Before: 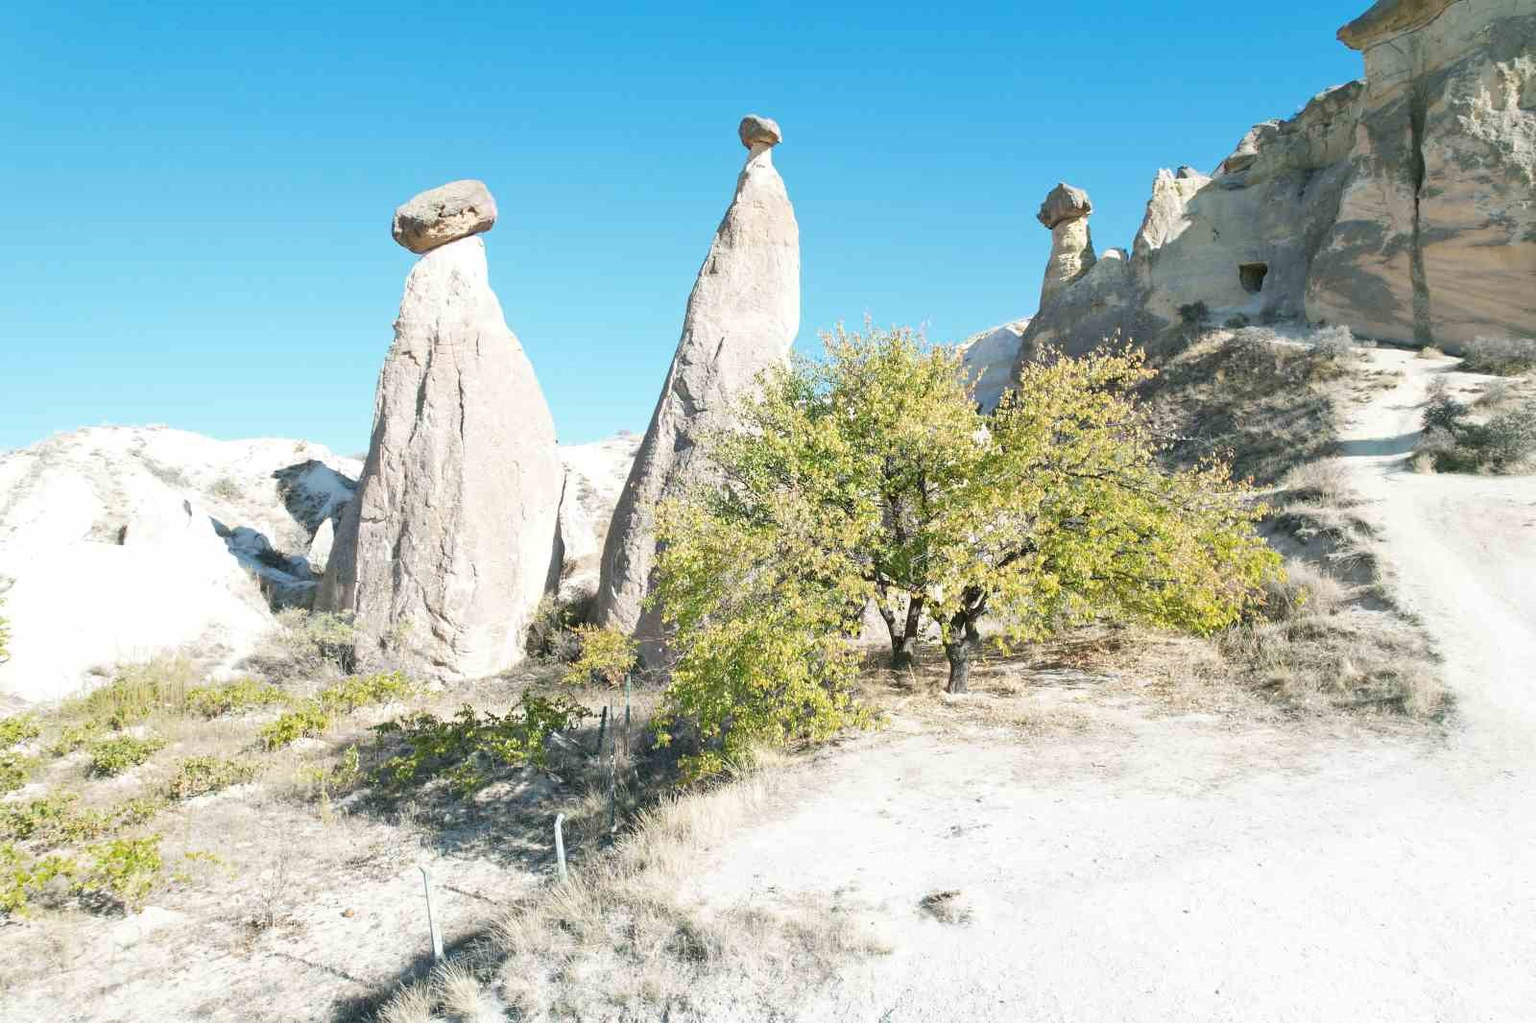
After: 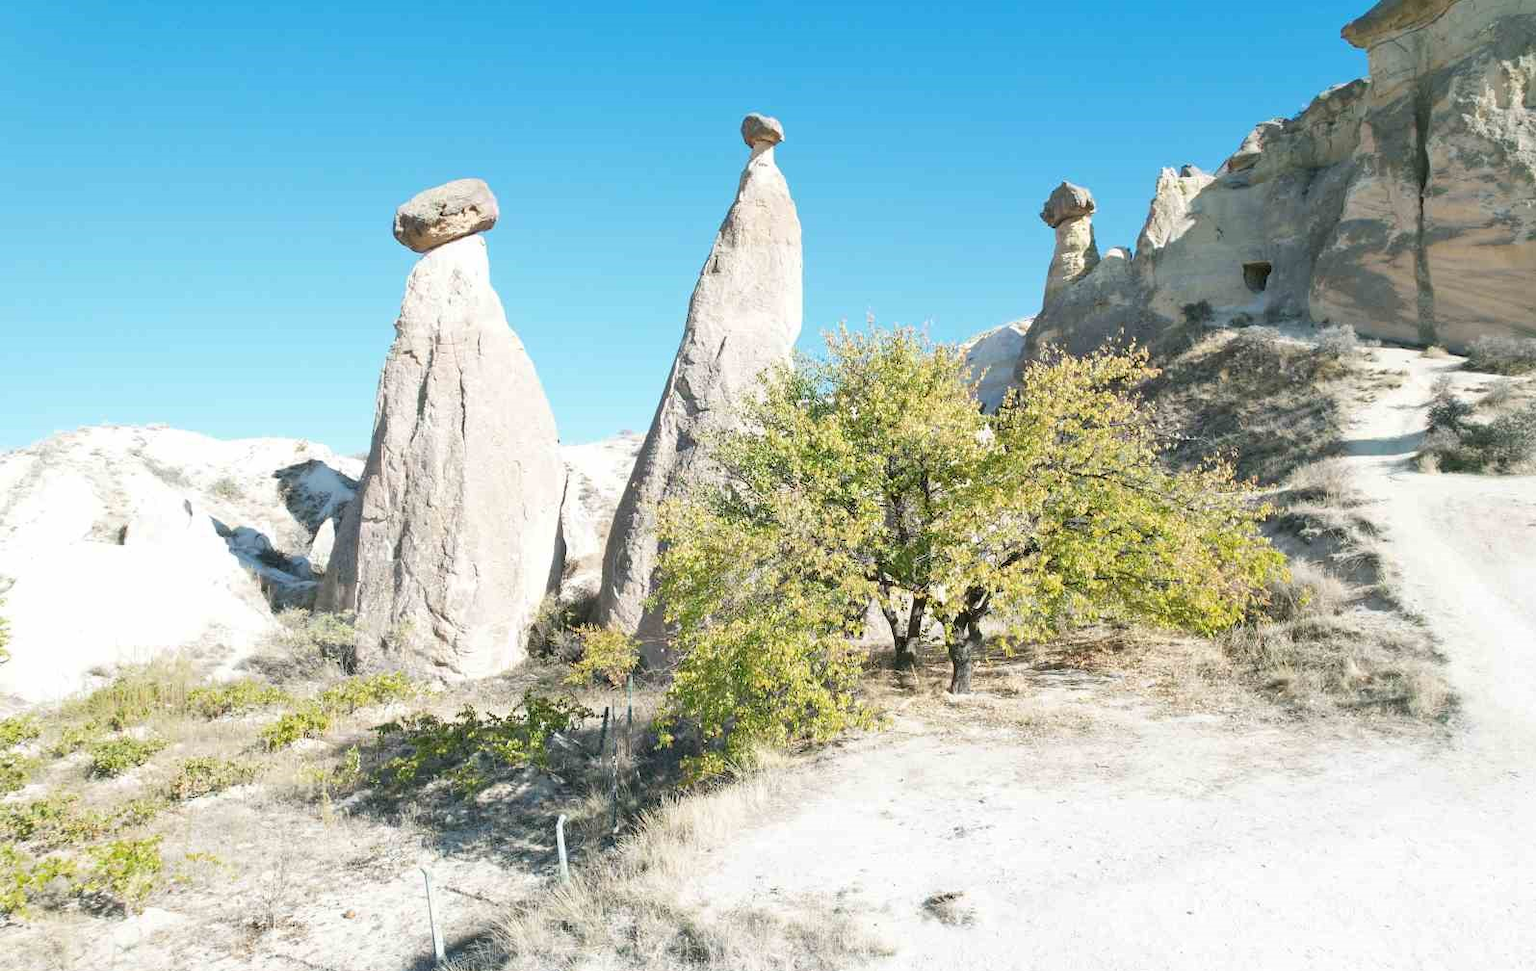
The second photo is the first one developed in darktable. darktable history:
crop: top 0.259%, right 0.259%, bottom 5.003%
